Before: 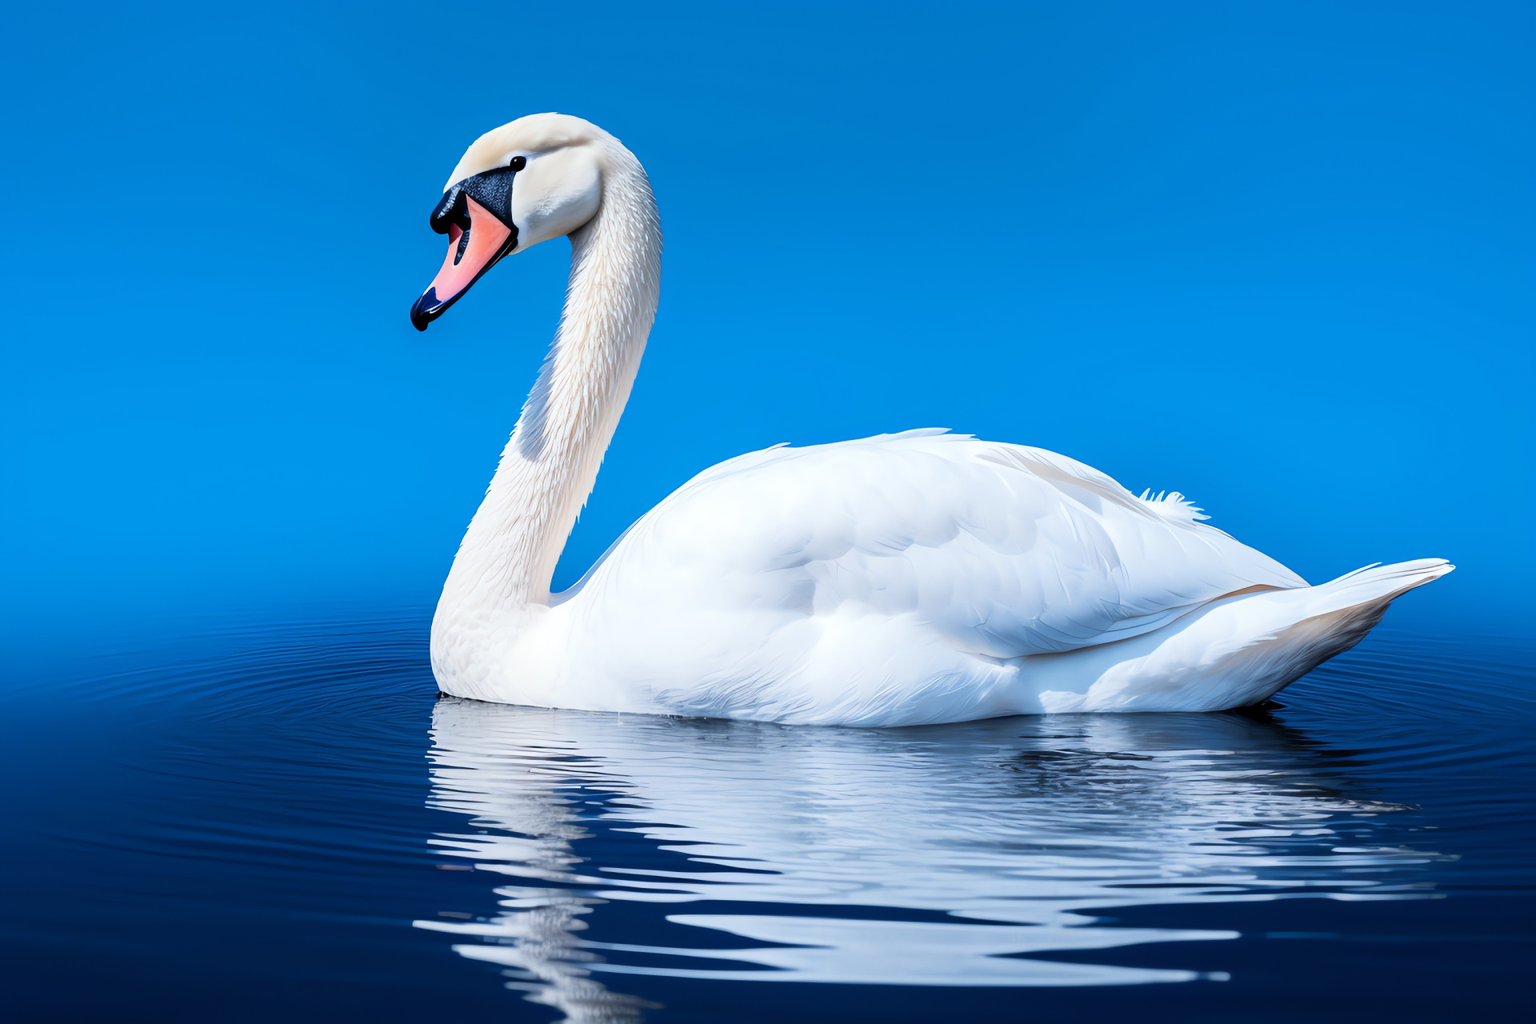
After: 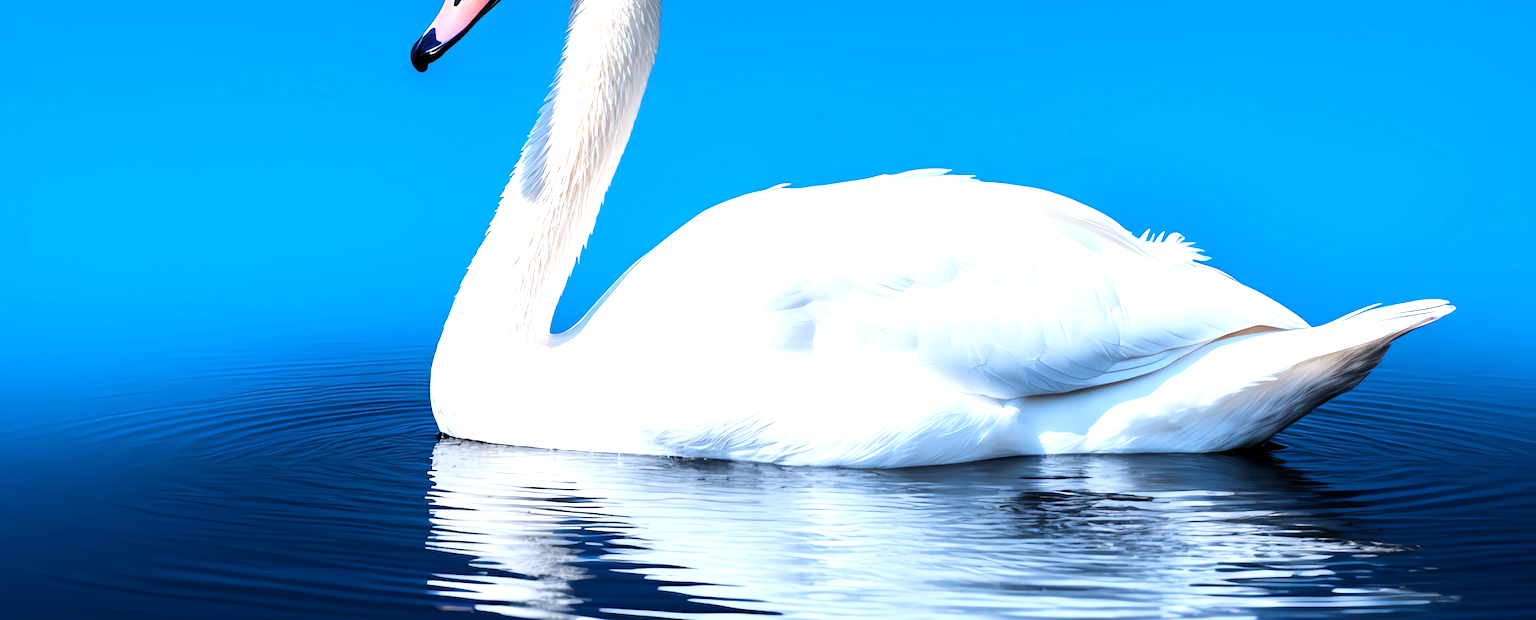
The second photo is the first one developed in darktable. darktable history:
crop and rotate: top 25.357%, bottom 13.942%
tone equalizer: -8 EV -0.75 EV, -7 EV -0.7 EV, -6 EV -0.6 EV, -5 EV -0.4 EV, -3 EV 0.4 EV, -2 EV 0.6 EV, -1 EV 0.7 EV, +0 EV 0.75 EV, edges refinement/feathering 500, mask exposure compensation -1.57 EV, preserve details no
